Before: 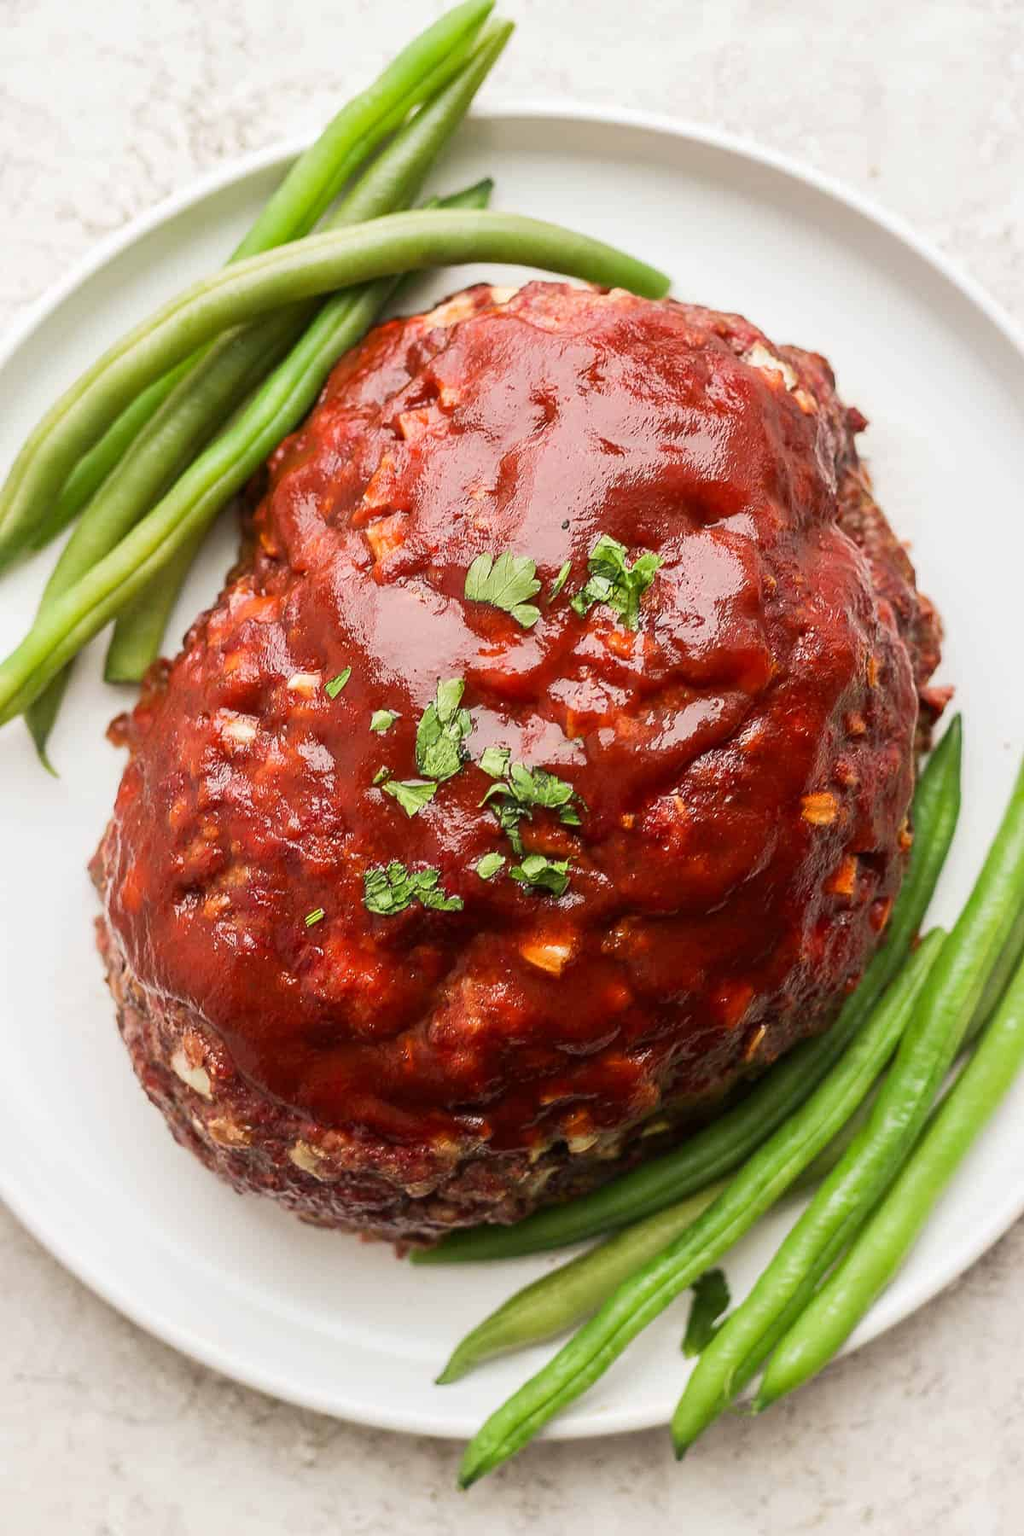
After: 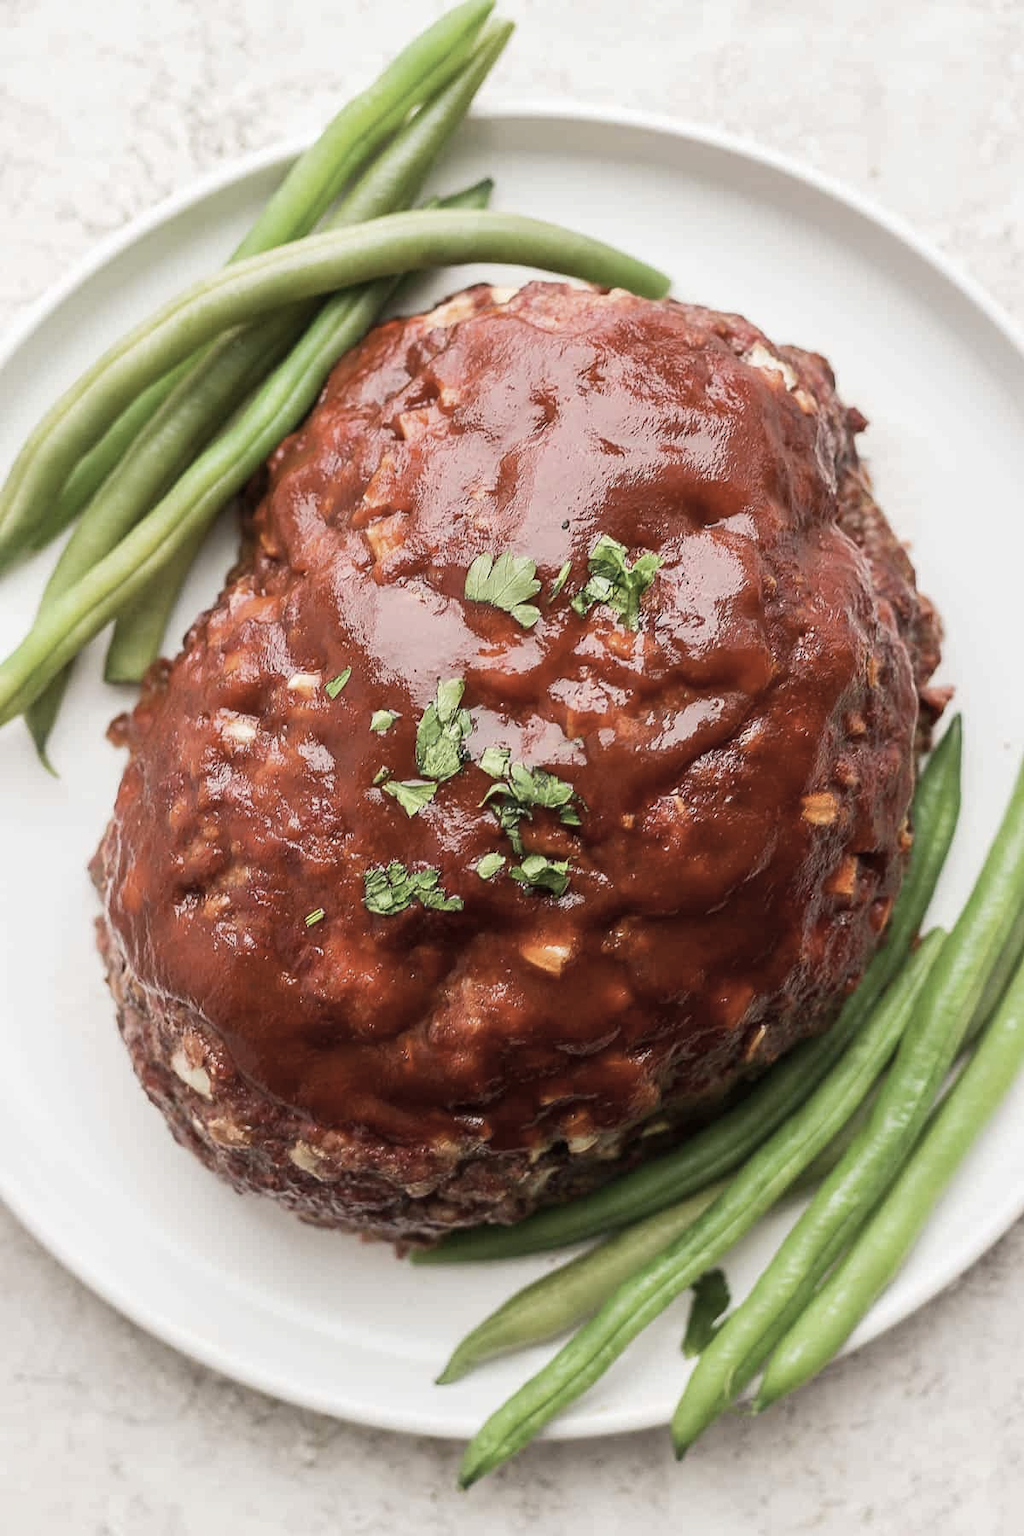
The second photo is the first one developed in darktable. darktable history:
color correction: highlights b* 0.024, saturation 0.619
